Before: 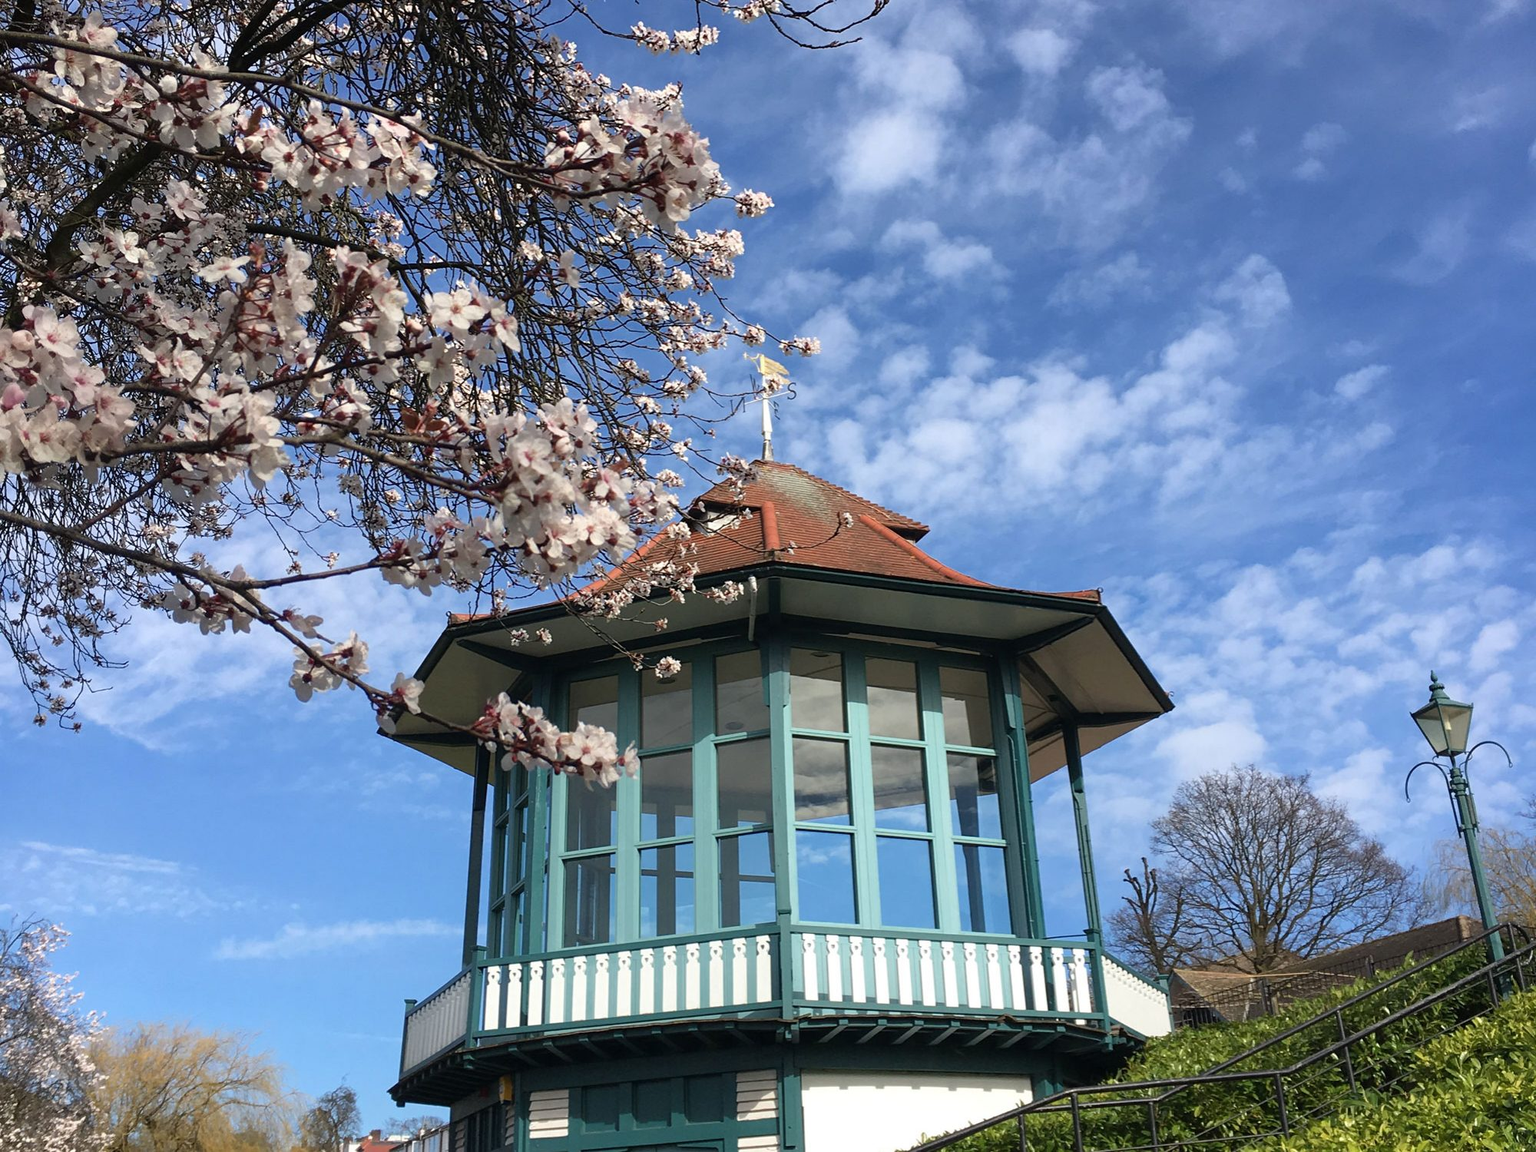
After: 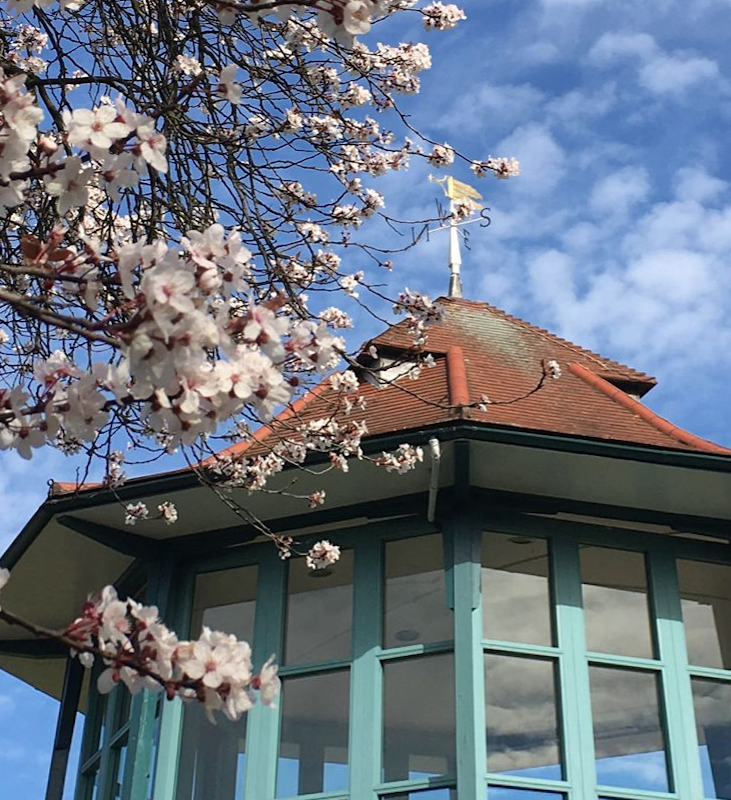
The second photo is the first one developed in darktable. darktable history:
crop: left 20.248%, top 10.86%, right 35.675%, bottom 34.321%
rotate and perspective: rotation 0.72°, lens shift (vertical) -0.352, lens shift (horizontal) -0.051, crop left 0.152, crop right 0.859, crop top 0.019, crop bottom 0.964
